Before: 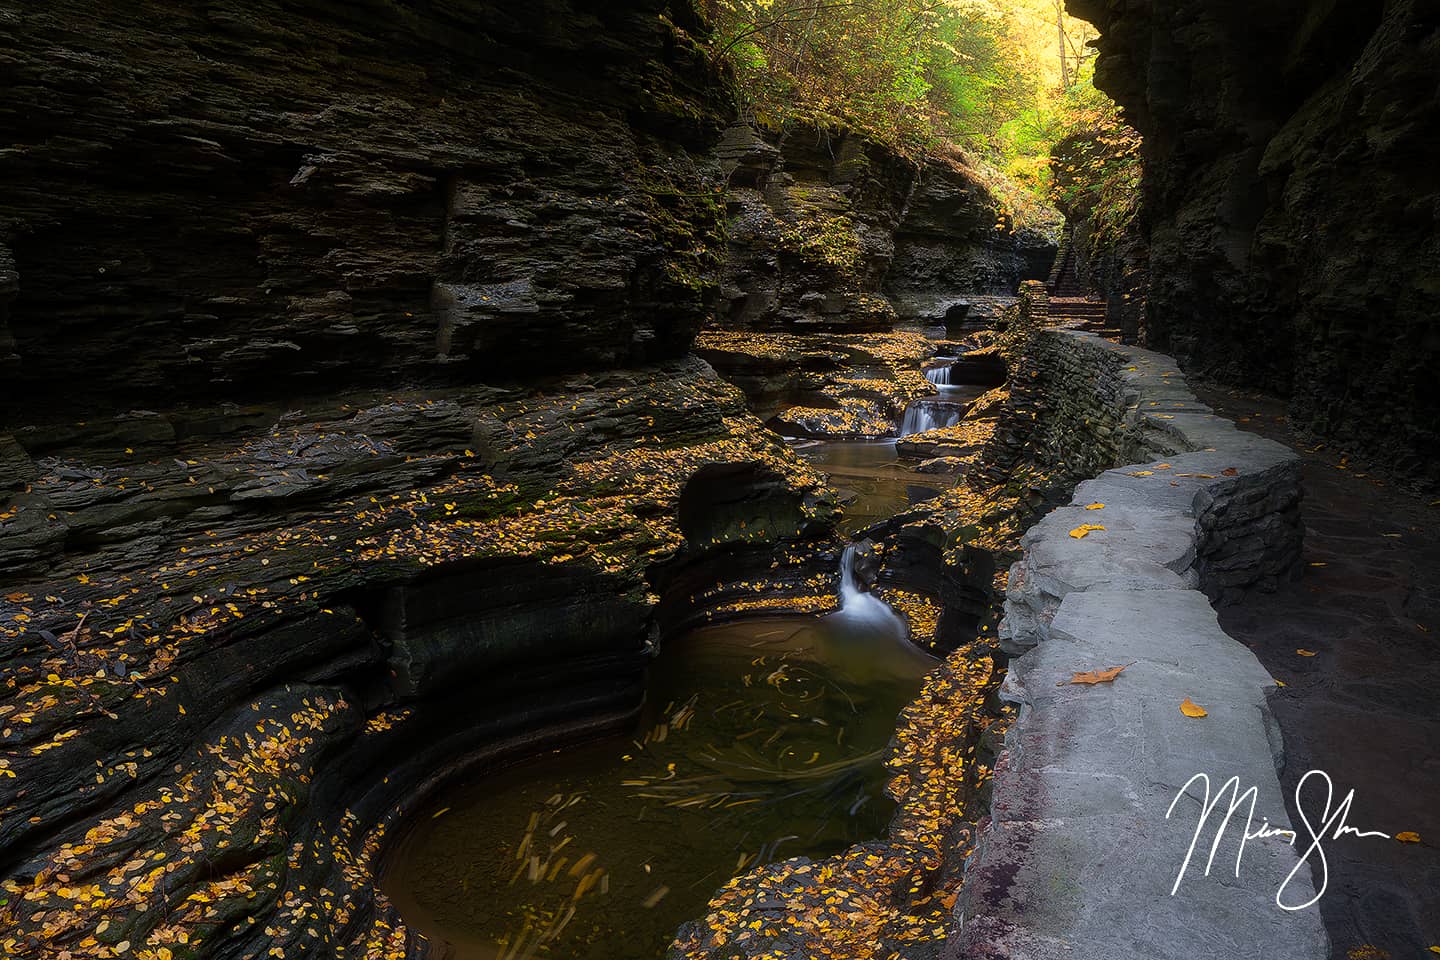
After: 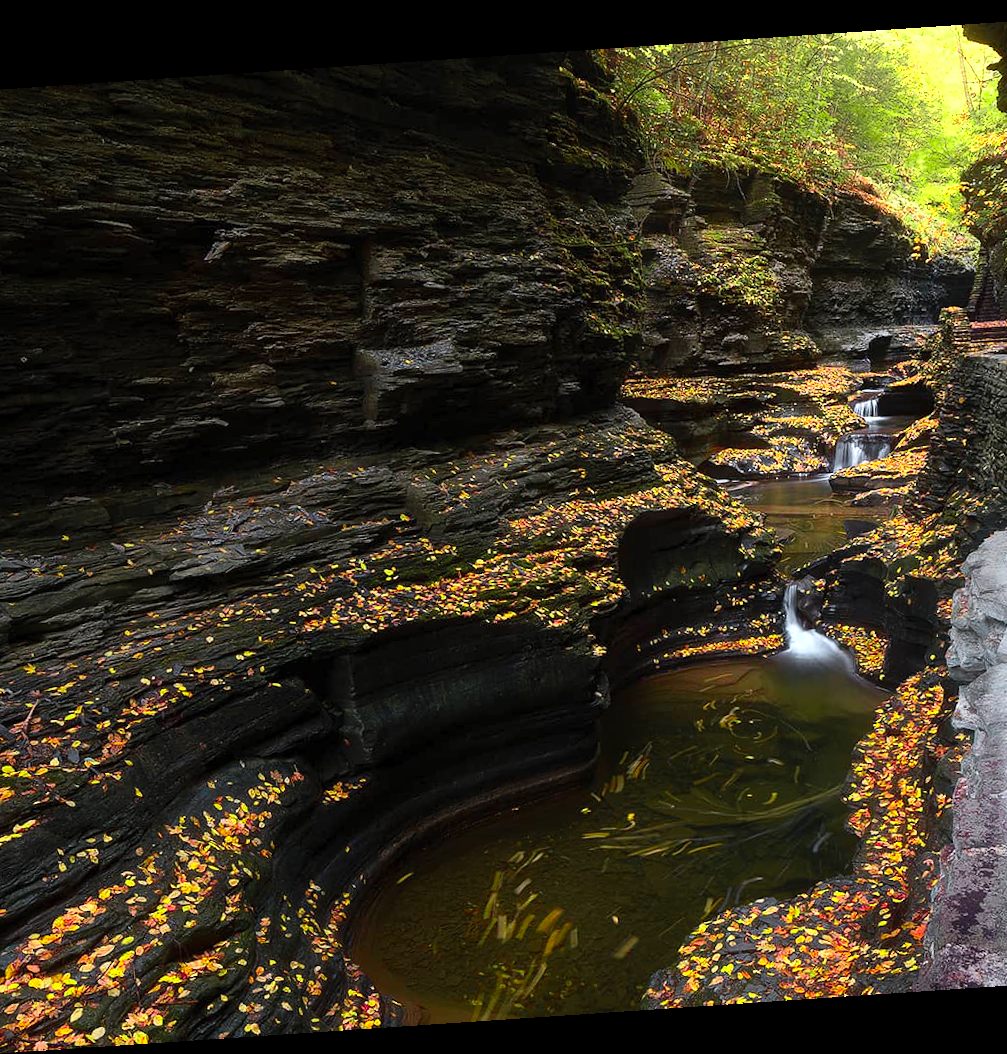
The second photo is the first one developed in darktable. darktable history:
contrast brightness saturation: contrast 0.2, brightness 0.16, saturation 0.22
crop and rotate: left 6.617%, right 26.717%
levels: levels [0, 0.476, 0.951]
rotate and perspective: rotation -4.2°, shear 0.006, automatic cropping off
color zones: curves: ch0 [(0, 0.533) (0.126, 0.533) (0.234, 0.533) (0.368, 0.357) (0.5, 0.5) (0.625, 0.5) (0.74, 0.637) (0.875, 0.5)]; ch1 [(0.004, 0.708) (0.129, 0.662) (0.25, 0.5) (0.375, 0.331) (0.496, 0.396) (0.625, 0.649) (0.739, 0.26) (0.875, 0.5) (1, 0.478)]; ch2 [(0, 0.409) (0.132, 0.403) (0.236, 0.558) (0.379, 0.448) (0.5, 0.5) (0.625, 0.5) (0.691, 0.39) (0.875, 0.5)]
